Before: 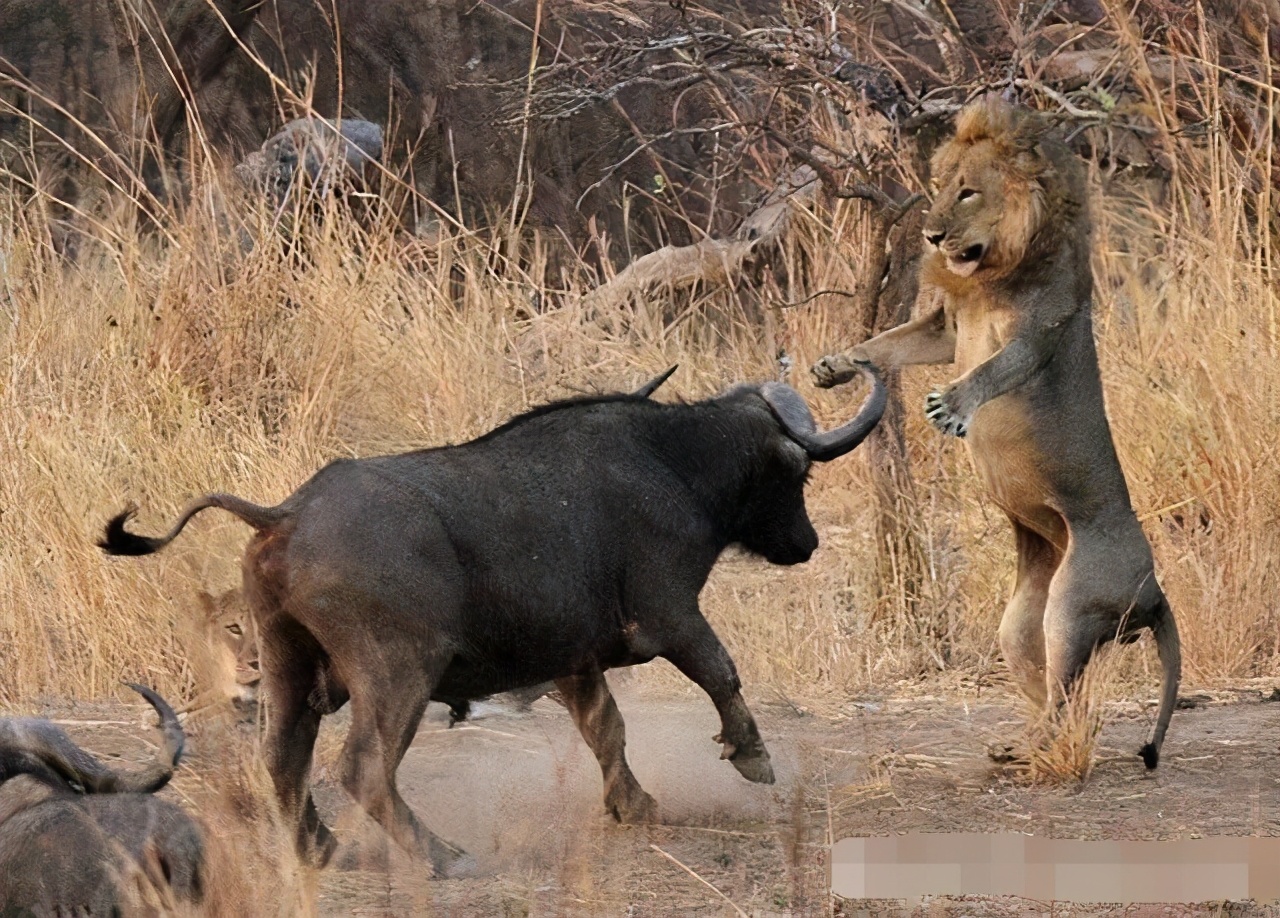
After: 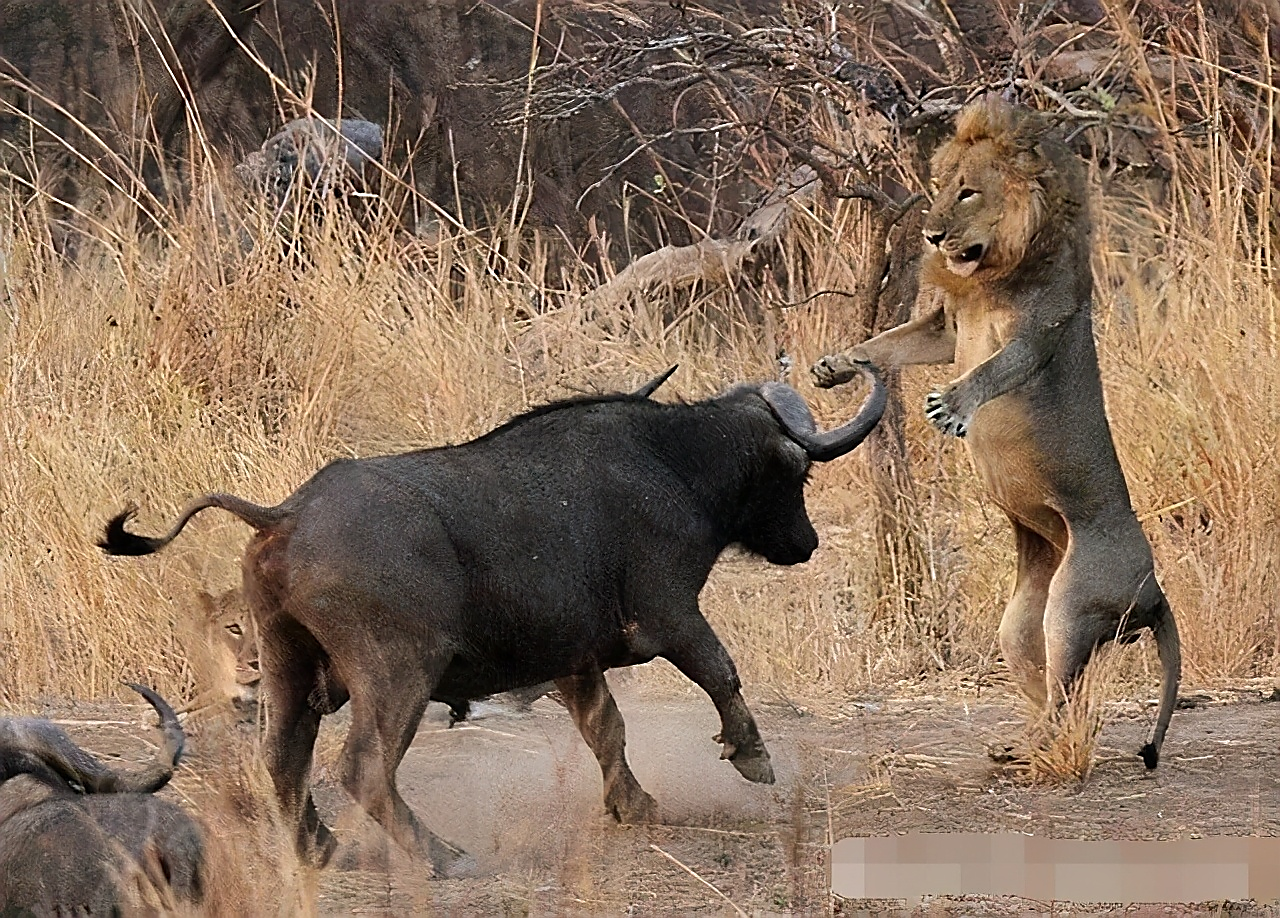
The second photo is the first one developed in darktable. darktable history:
sharpen: radius 1.38, amount 1.243, threshold 0.798
